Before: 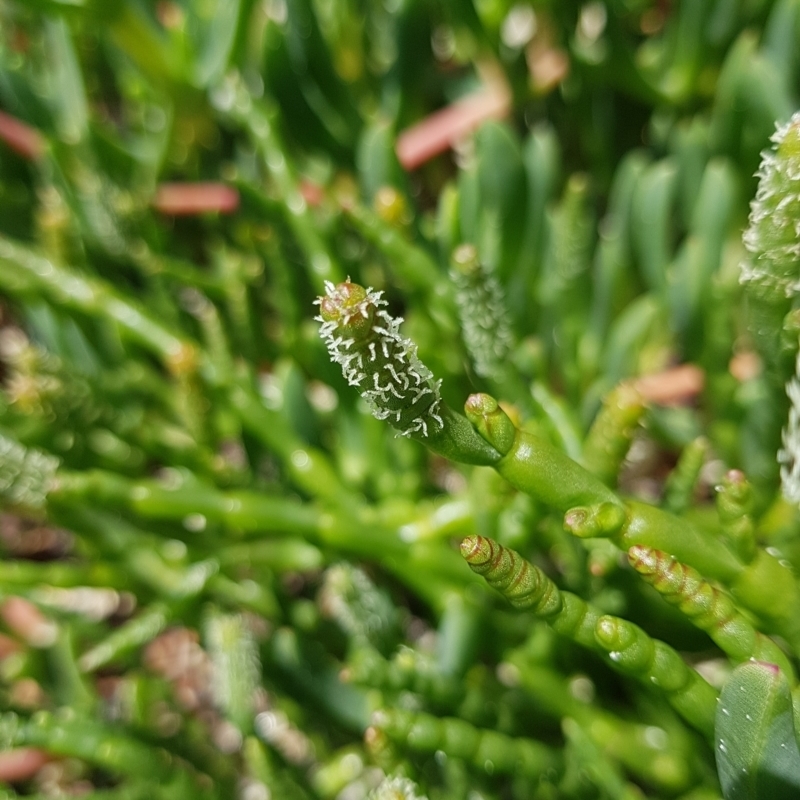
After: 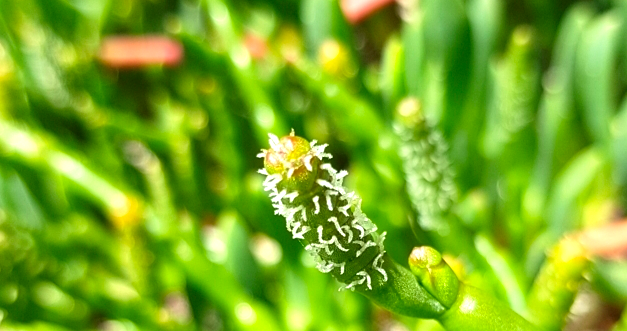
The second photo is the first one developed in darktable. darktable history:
crop: left 7.021%, top 18.432%, right 14.485%, bottom 40.163%
exposure: black level correction 0, exposure 1 EV, compensate highlight preservation false
contrast brightness saturation: contrast 0.093, saturation 0.279
